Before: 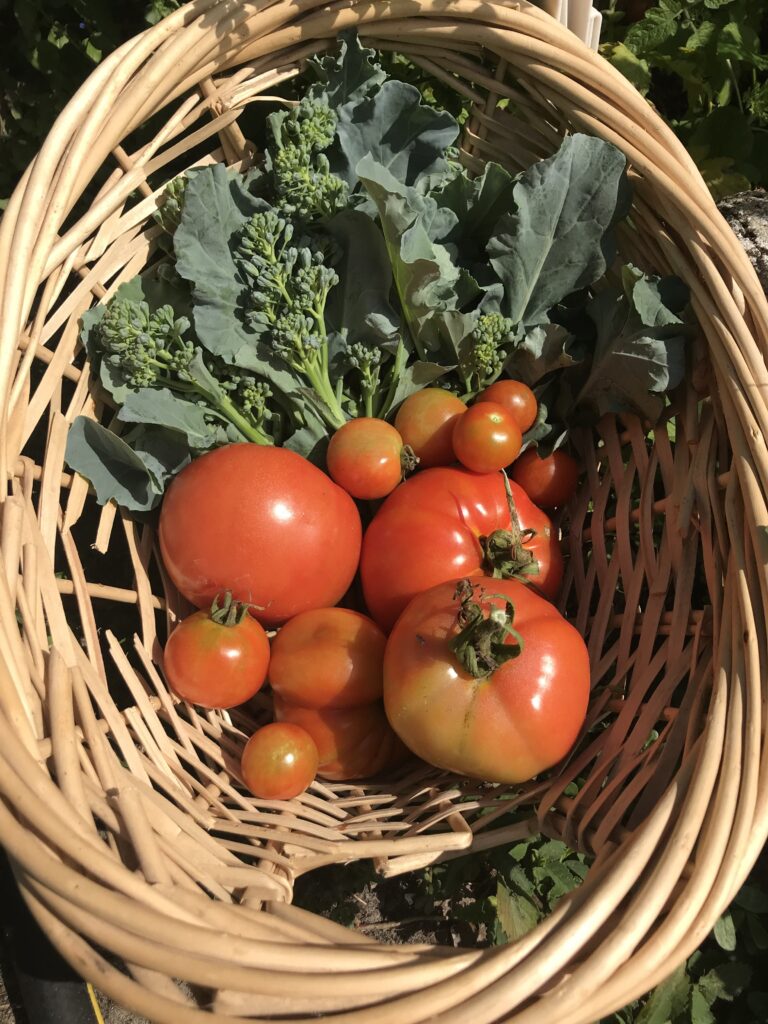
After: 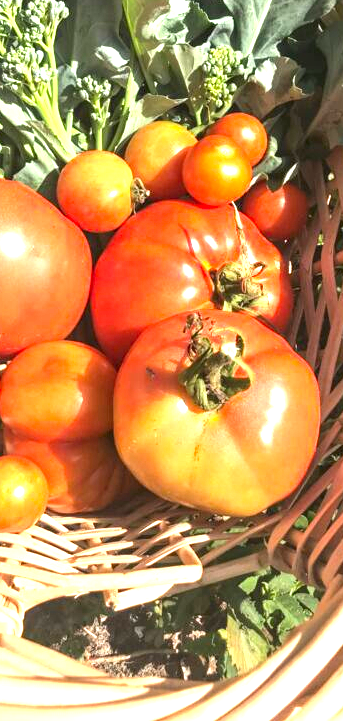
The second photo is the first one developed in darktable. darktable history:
tone equalizer: on, module defaults
exposure: black level correction 0, exposure 2 EV, compensate exposure bias true, compensate highlight preservation false
local contrast: on, module defaults
crop: left 35.283%, top 26.149%, right 19.933%, bottom 3.439%
